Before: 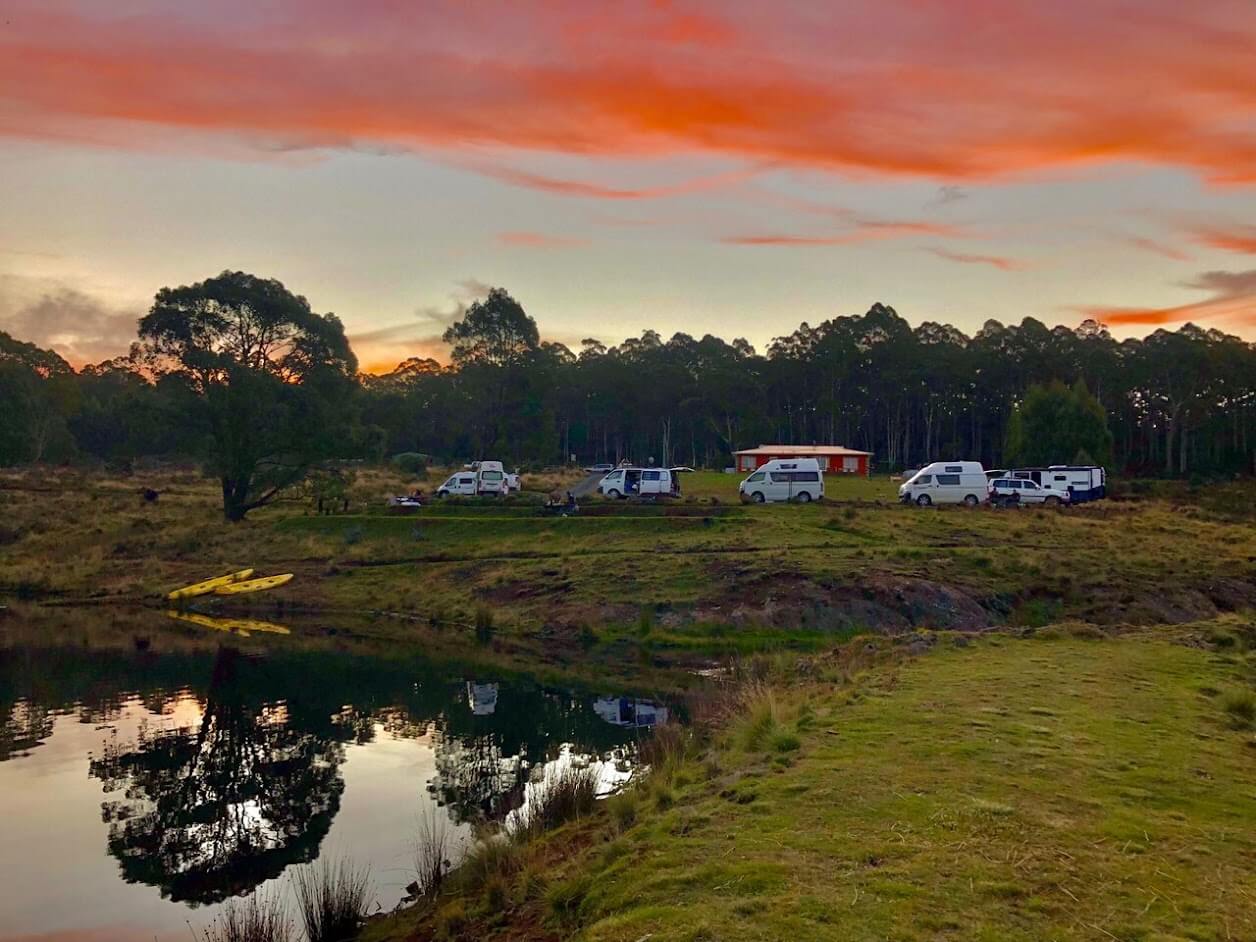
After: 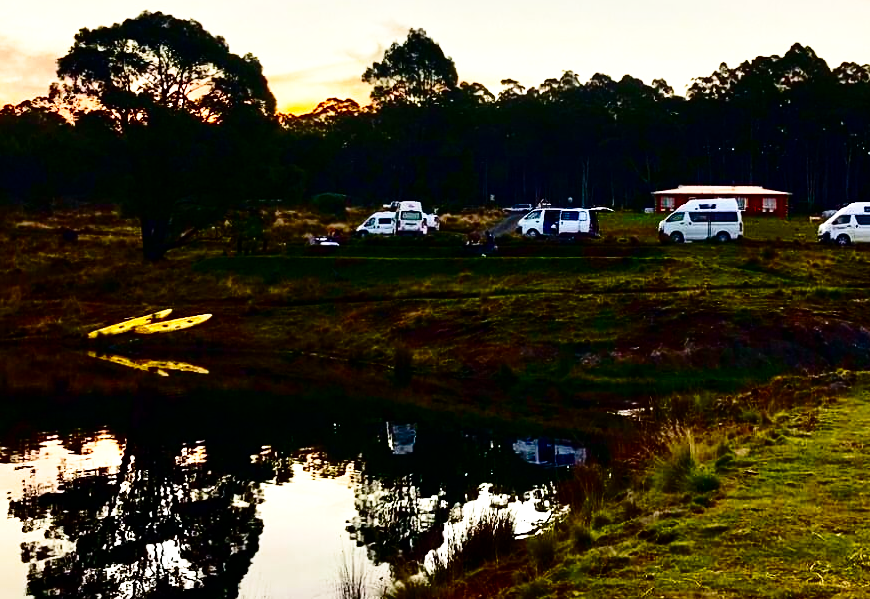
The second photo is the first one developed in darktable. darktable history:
tone equalizer: -8 EV -1.08 EV, -7 EV -1.01 EV, -6 EV -0.867 EV, -5 EV -0.578 EV, -3 EV 0.578 EV, -2 EV 0.867 EV, -1 EV 1.01 EV, +0 EV 1.08 EV, edges refinement/feathering 500, mask exposure compensation -1.57 EV, preserve details no
contrast brightness saturation: contrast 0.22, brightness -0.19, saturation 0.24
crop: left 6.488%, top 27.668%, right 24.183%, bottom 8.656%
base curve: curves: ch0 [(0, 0) (0.028, 0.03) (0.121, 0.232) (0.46, 0.748) (0.859, 0.968) (1, 1)], preserve colors none
